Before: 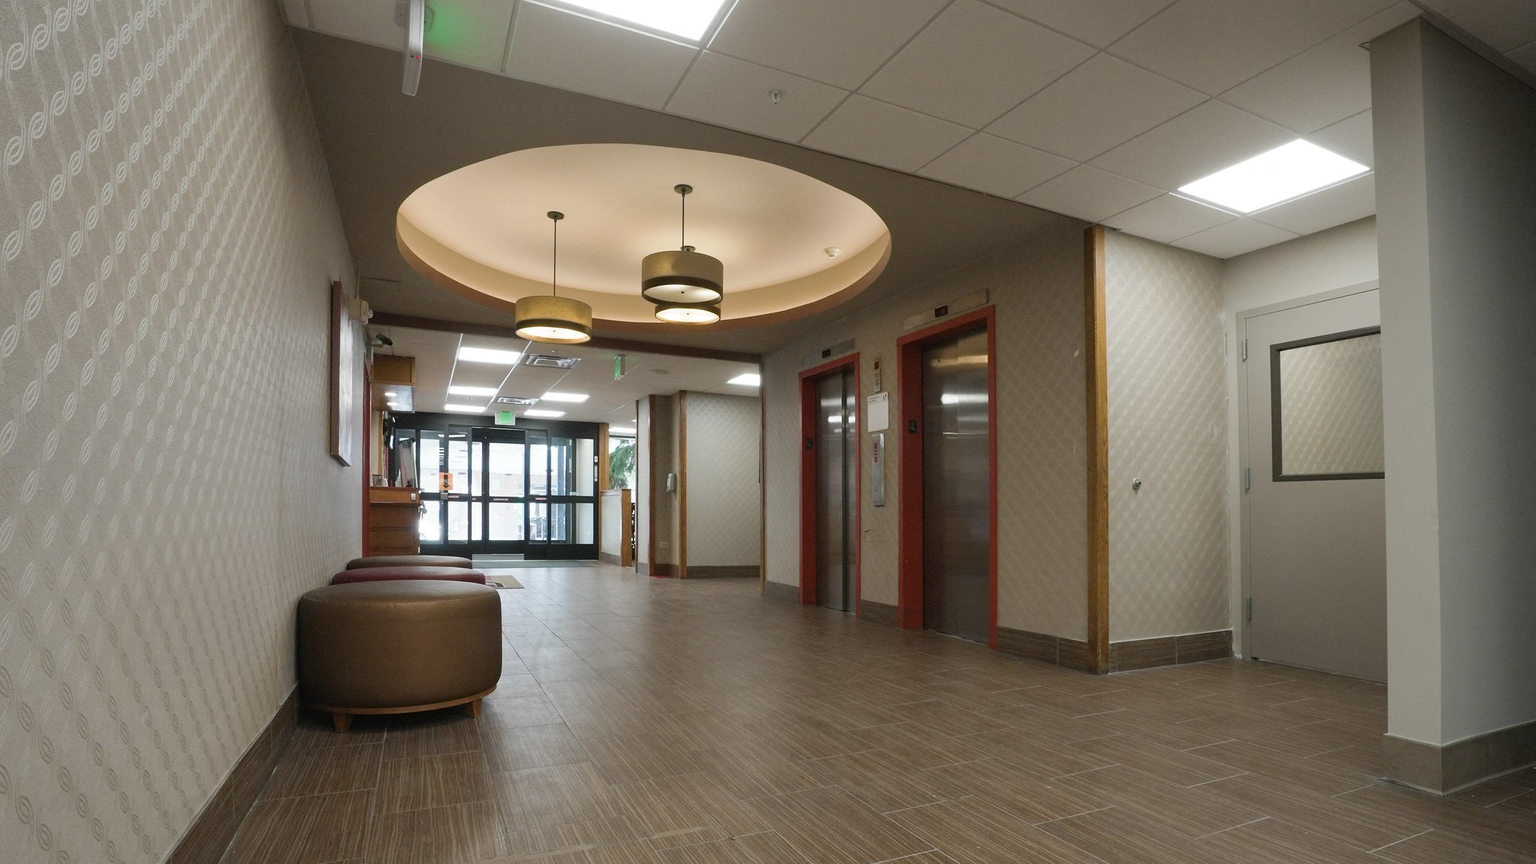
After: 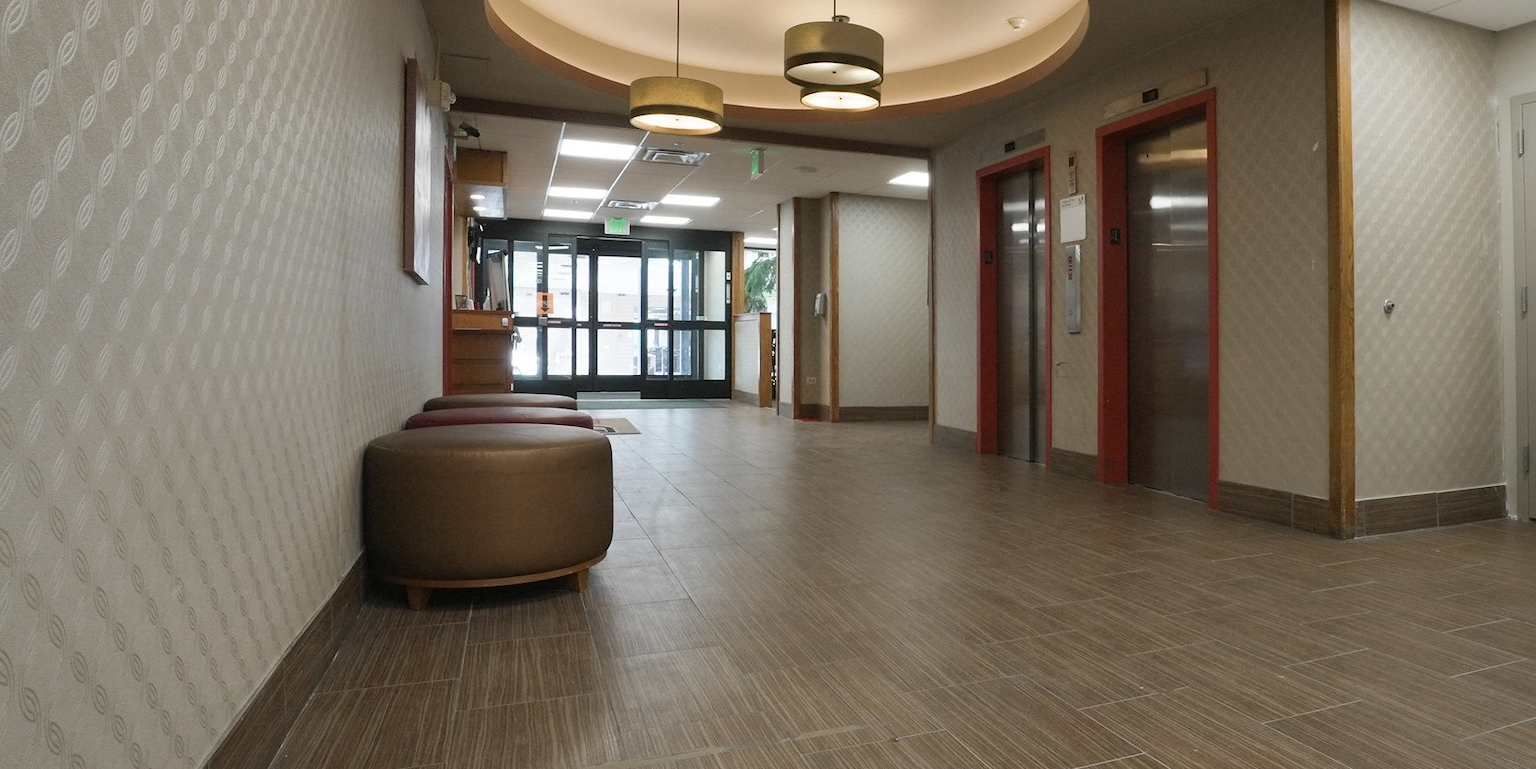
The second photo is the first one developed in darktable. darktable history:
crop: top 26.998%, right 18.049%
